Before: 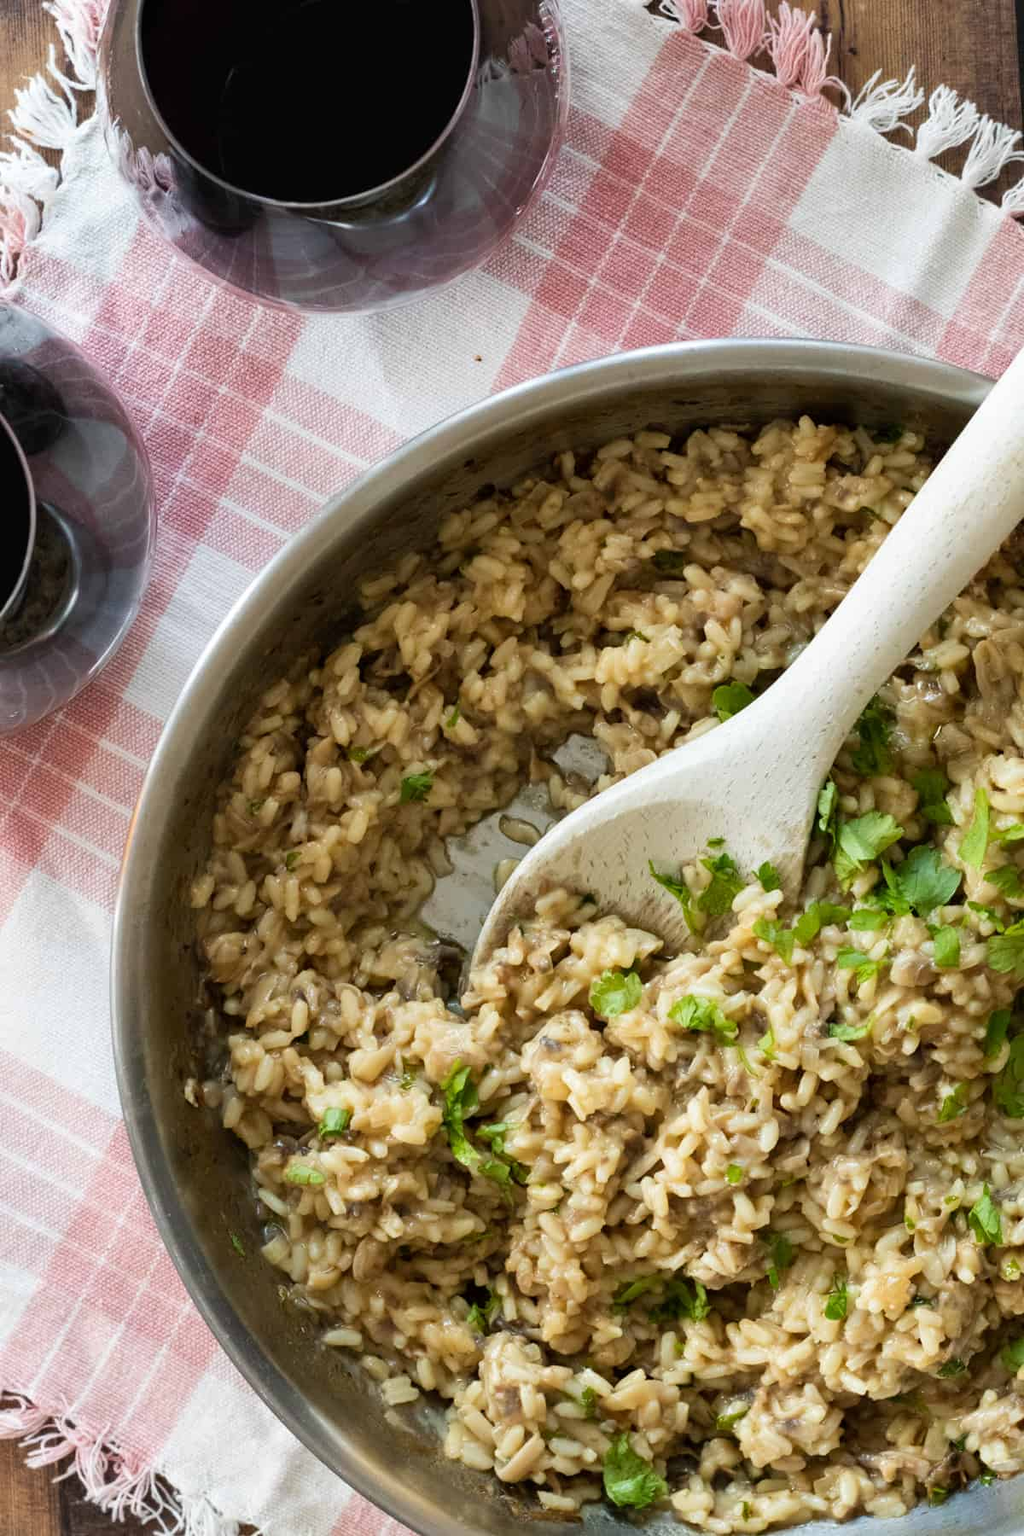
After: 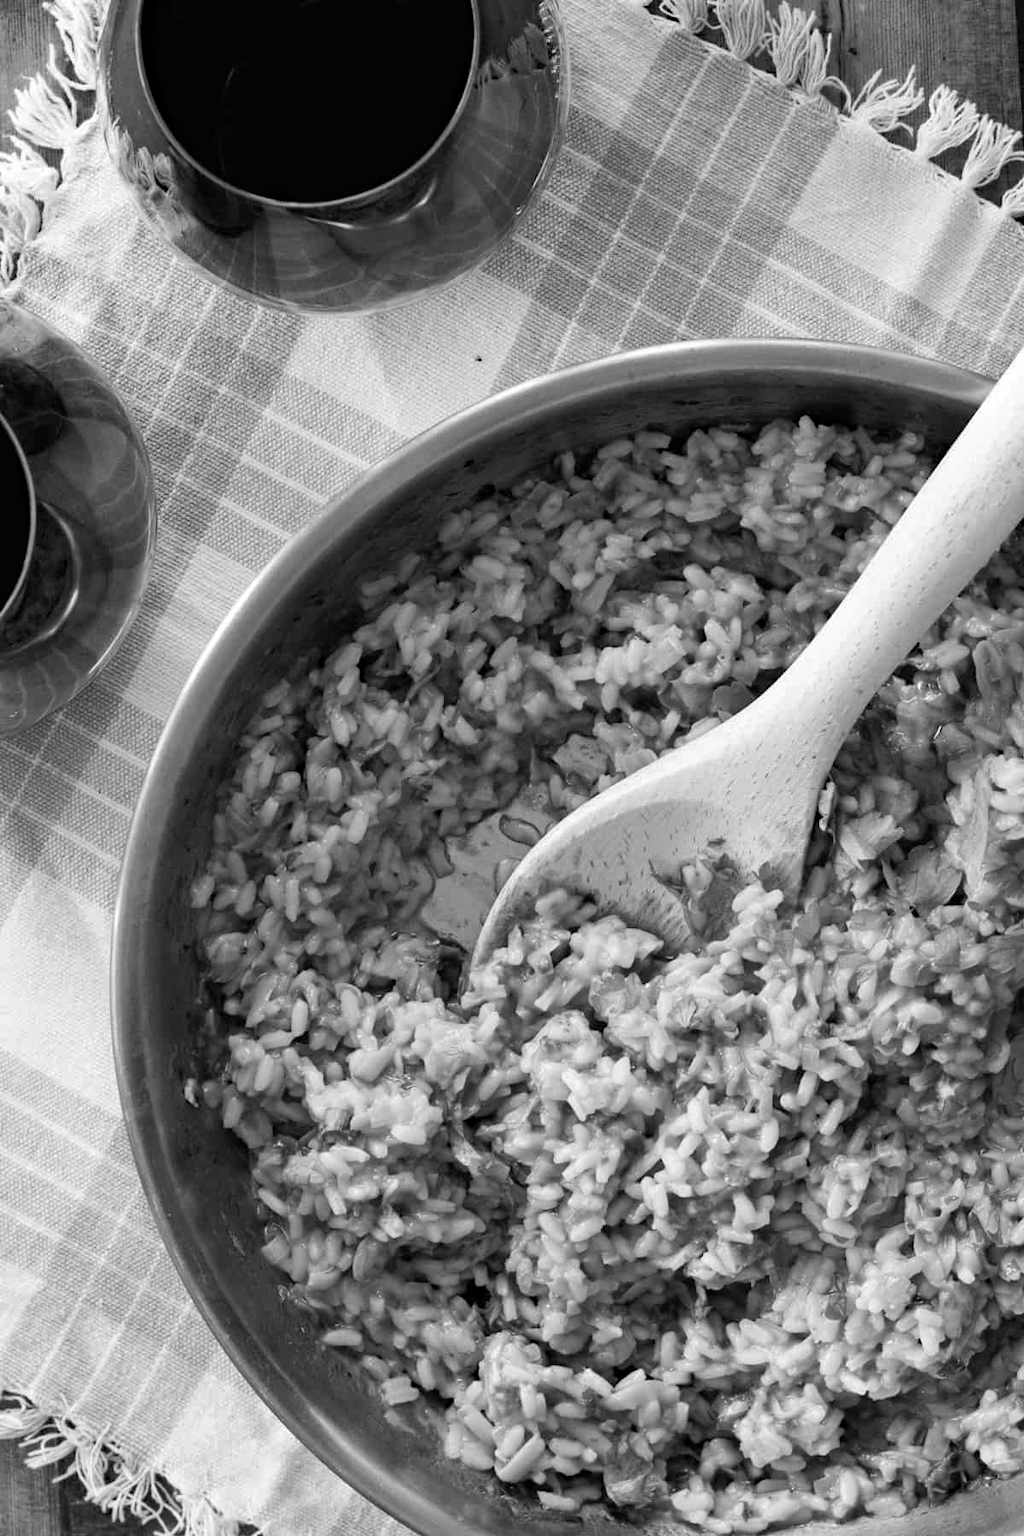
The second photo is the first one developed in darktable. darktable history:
haze removal: strength 0.29, distance 0.25, compatibility mode true, adaptive false
monochrome: on, module defaults
